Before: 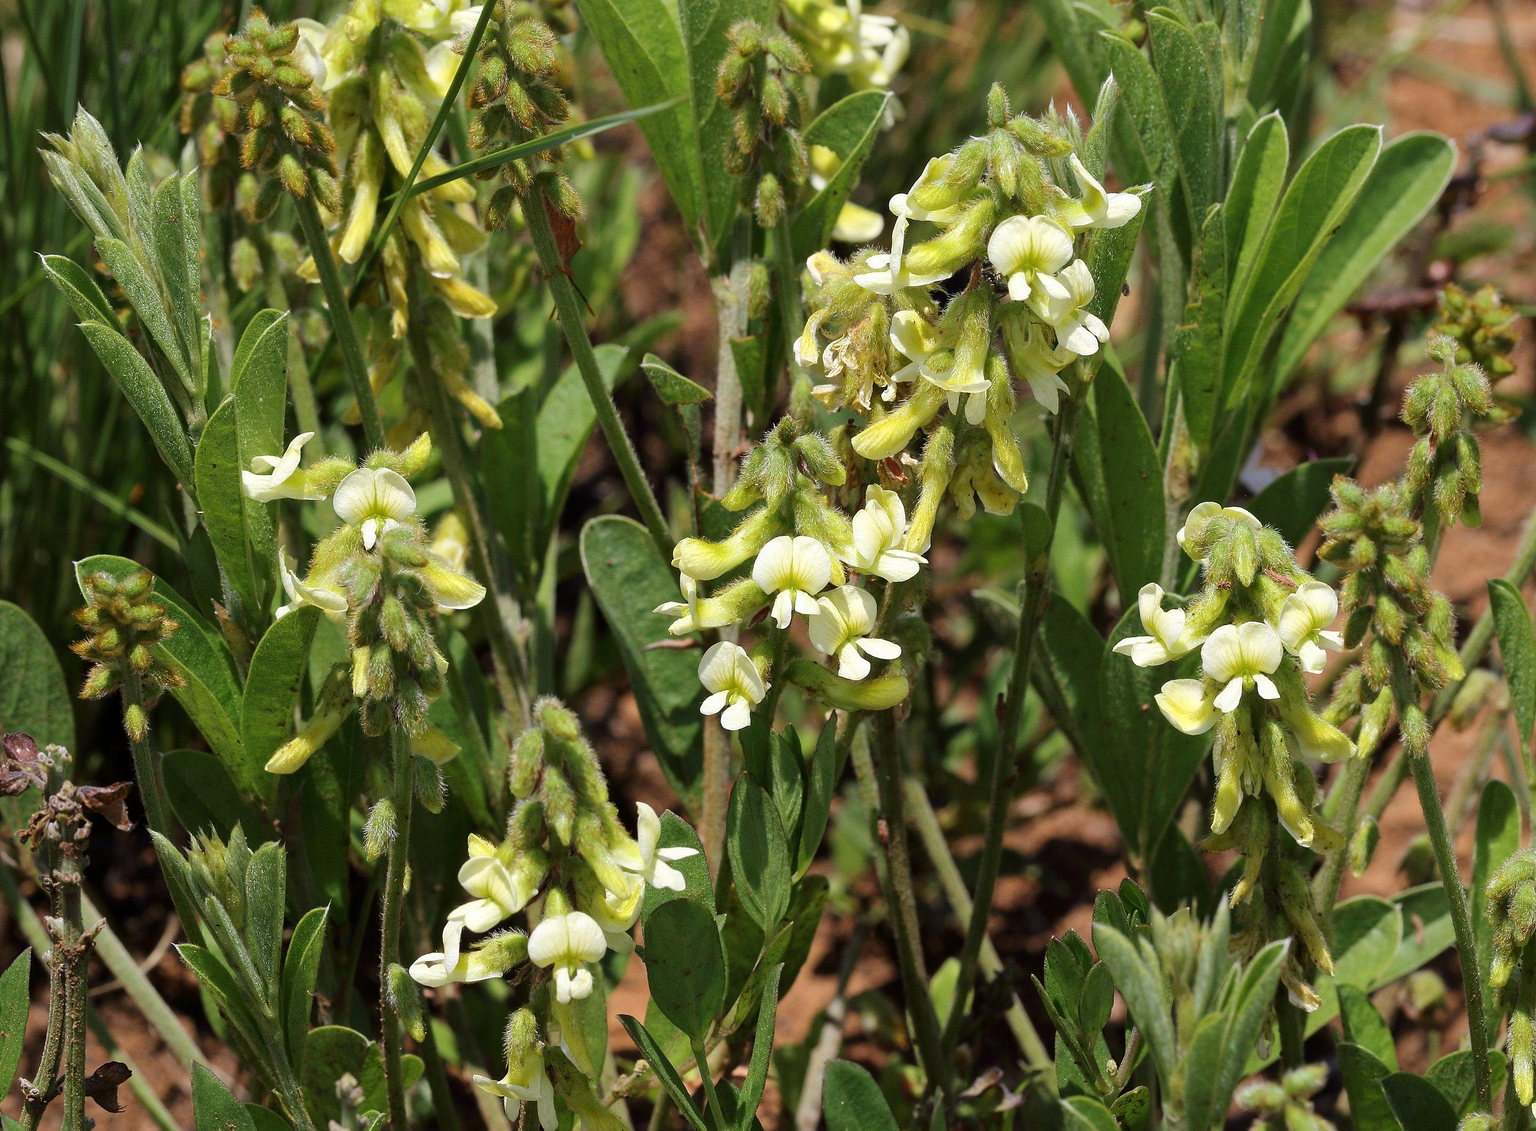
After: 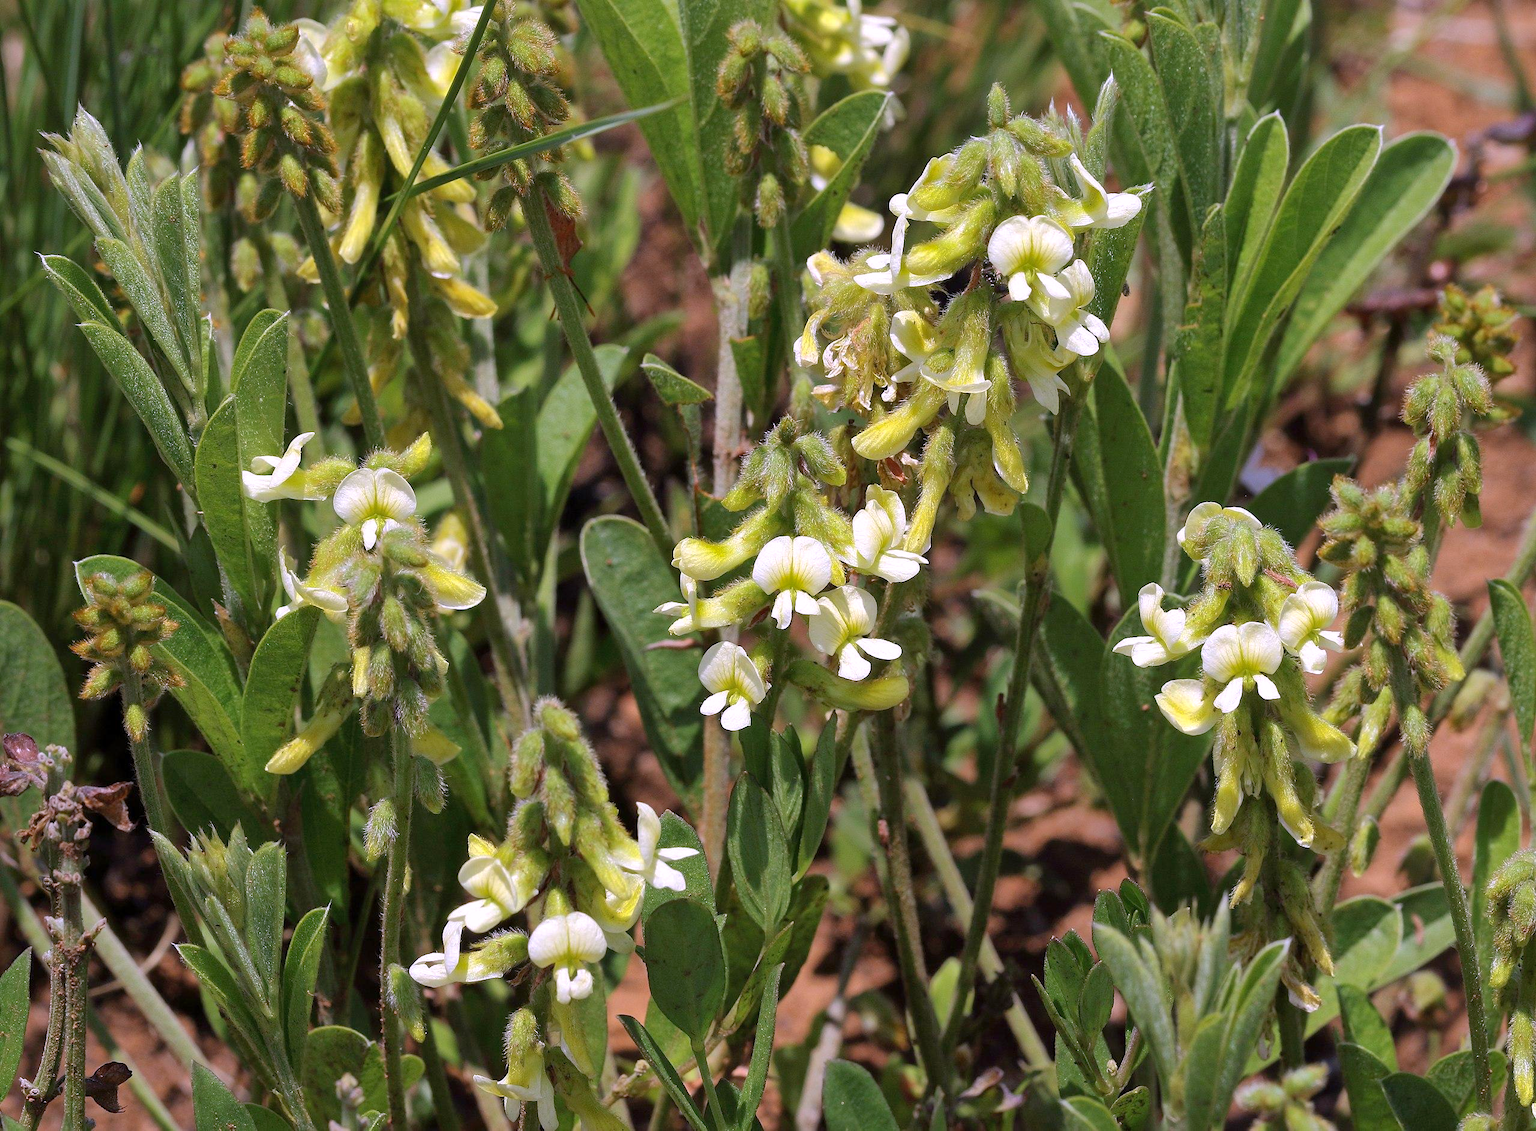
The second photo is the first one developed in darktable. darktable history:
white balance: red 1.042, blue 1.17
shadows and highlights: on, module defaults
